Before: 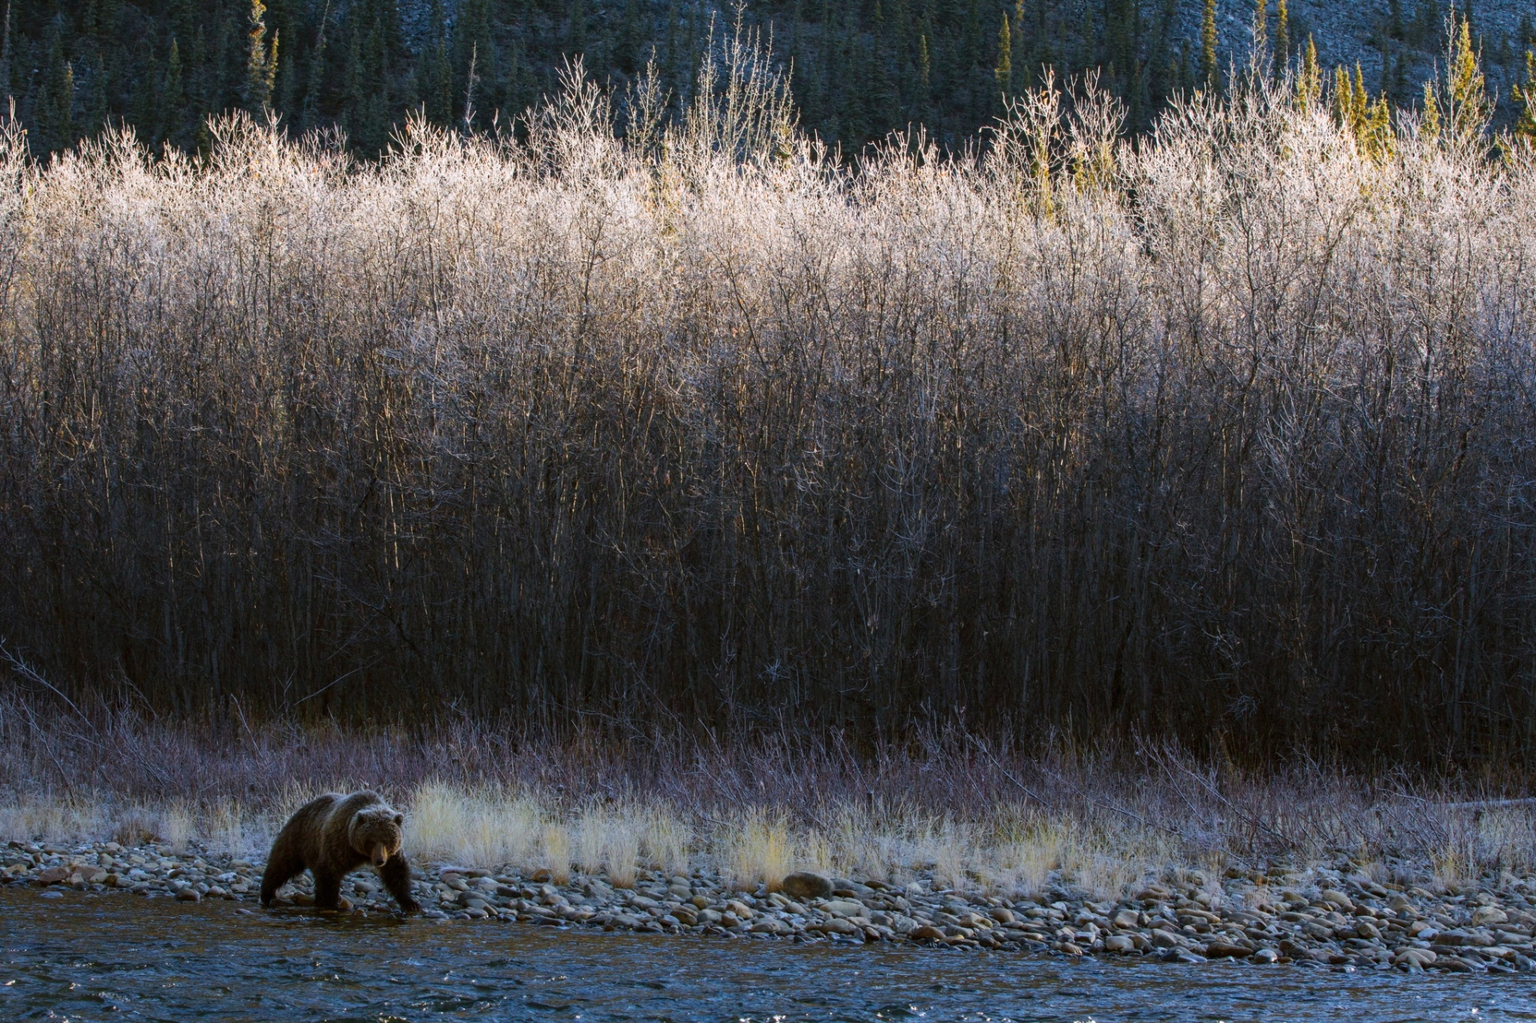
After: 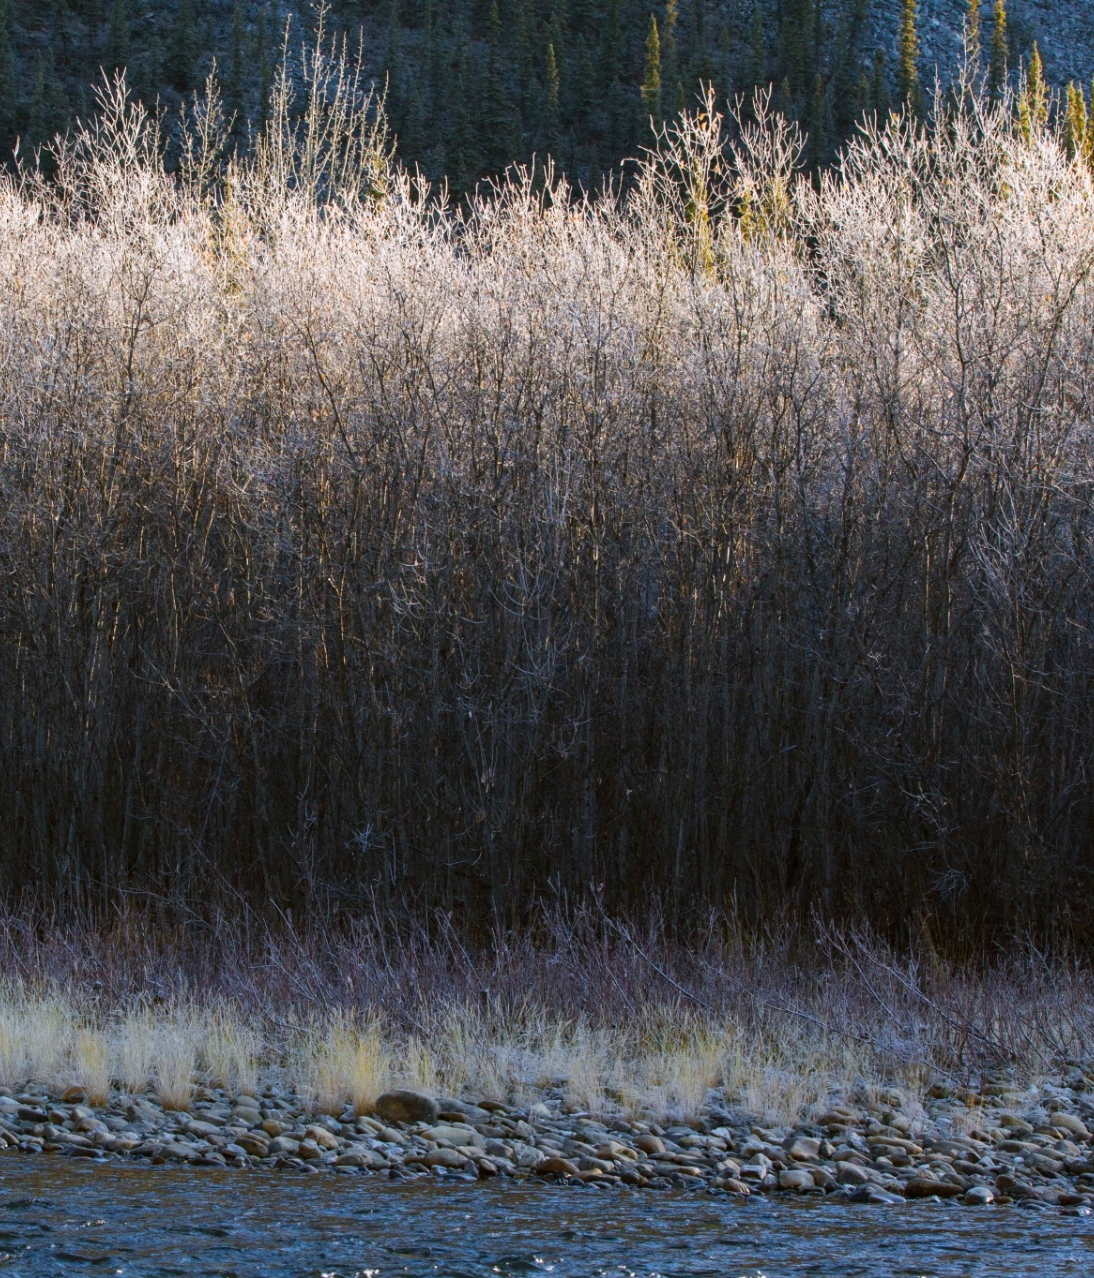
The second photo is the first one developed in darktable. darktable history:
crop: left 31.427%, top 0.015%, right 11.572%
